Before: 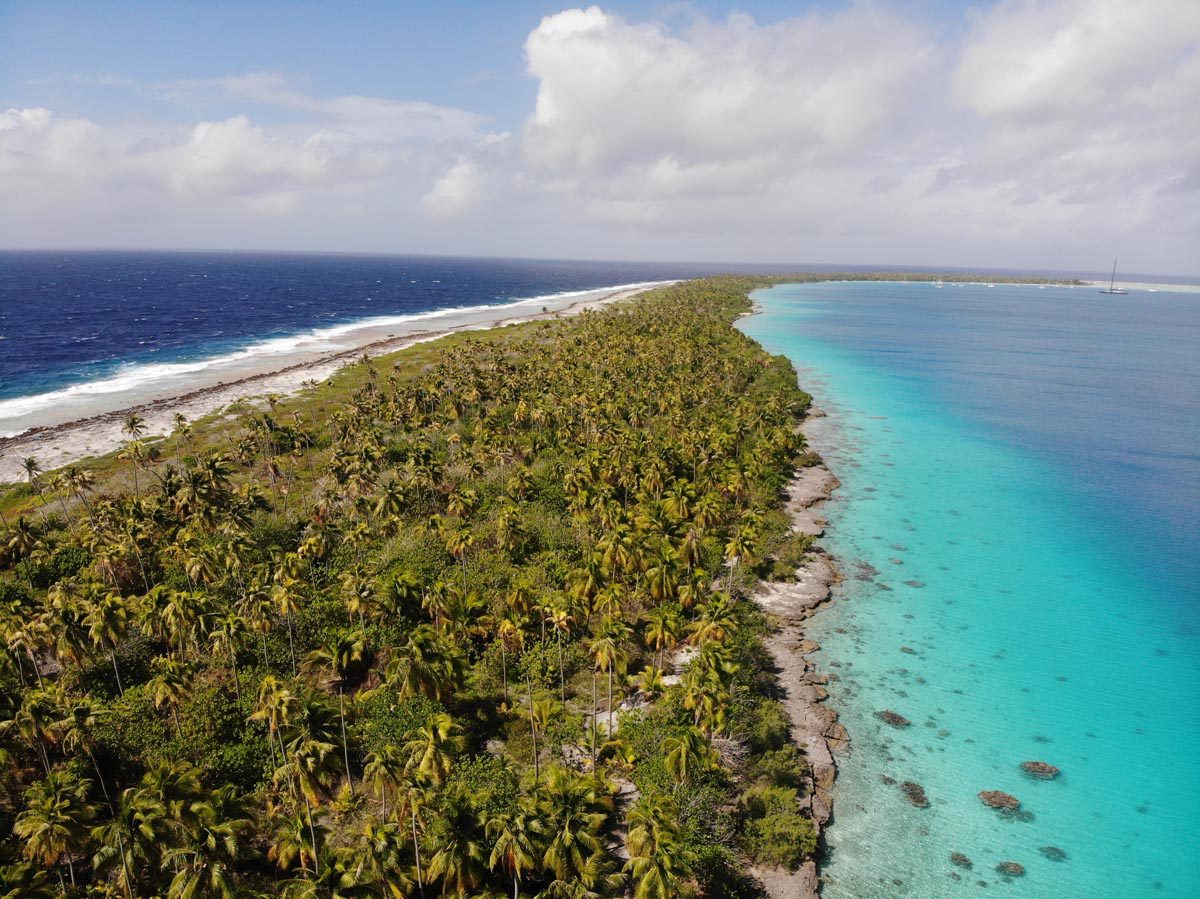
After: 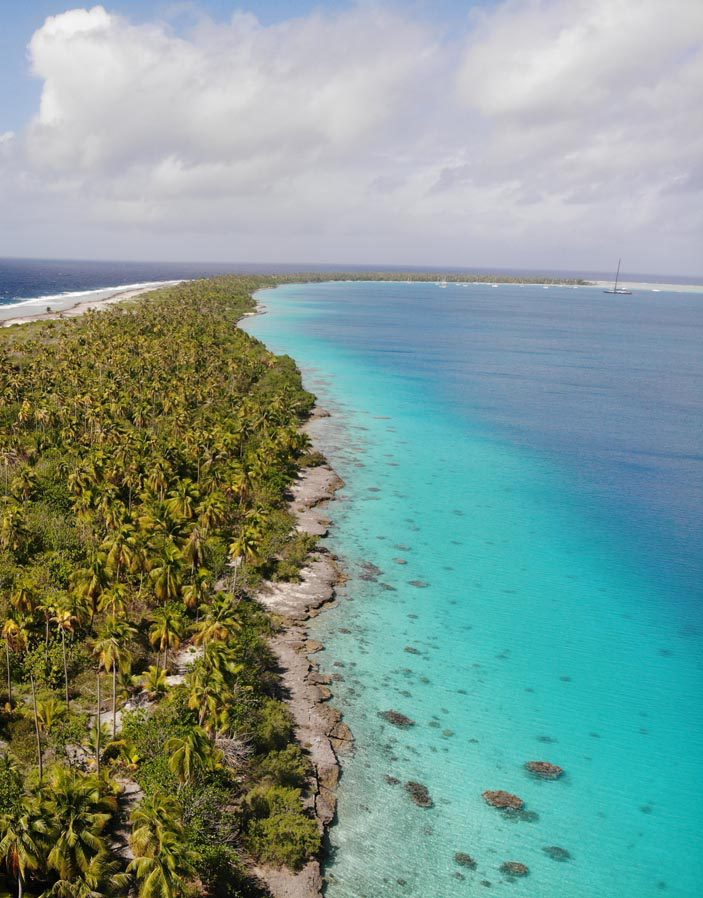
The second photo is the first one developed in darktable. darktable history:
crop: left 41.341%
